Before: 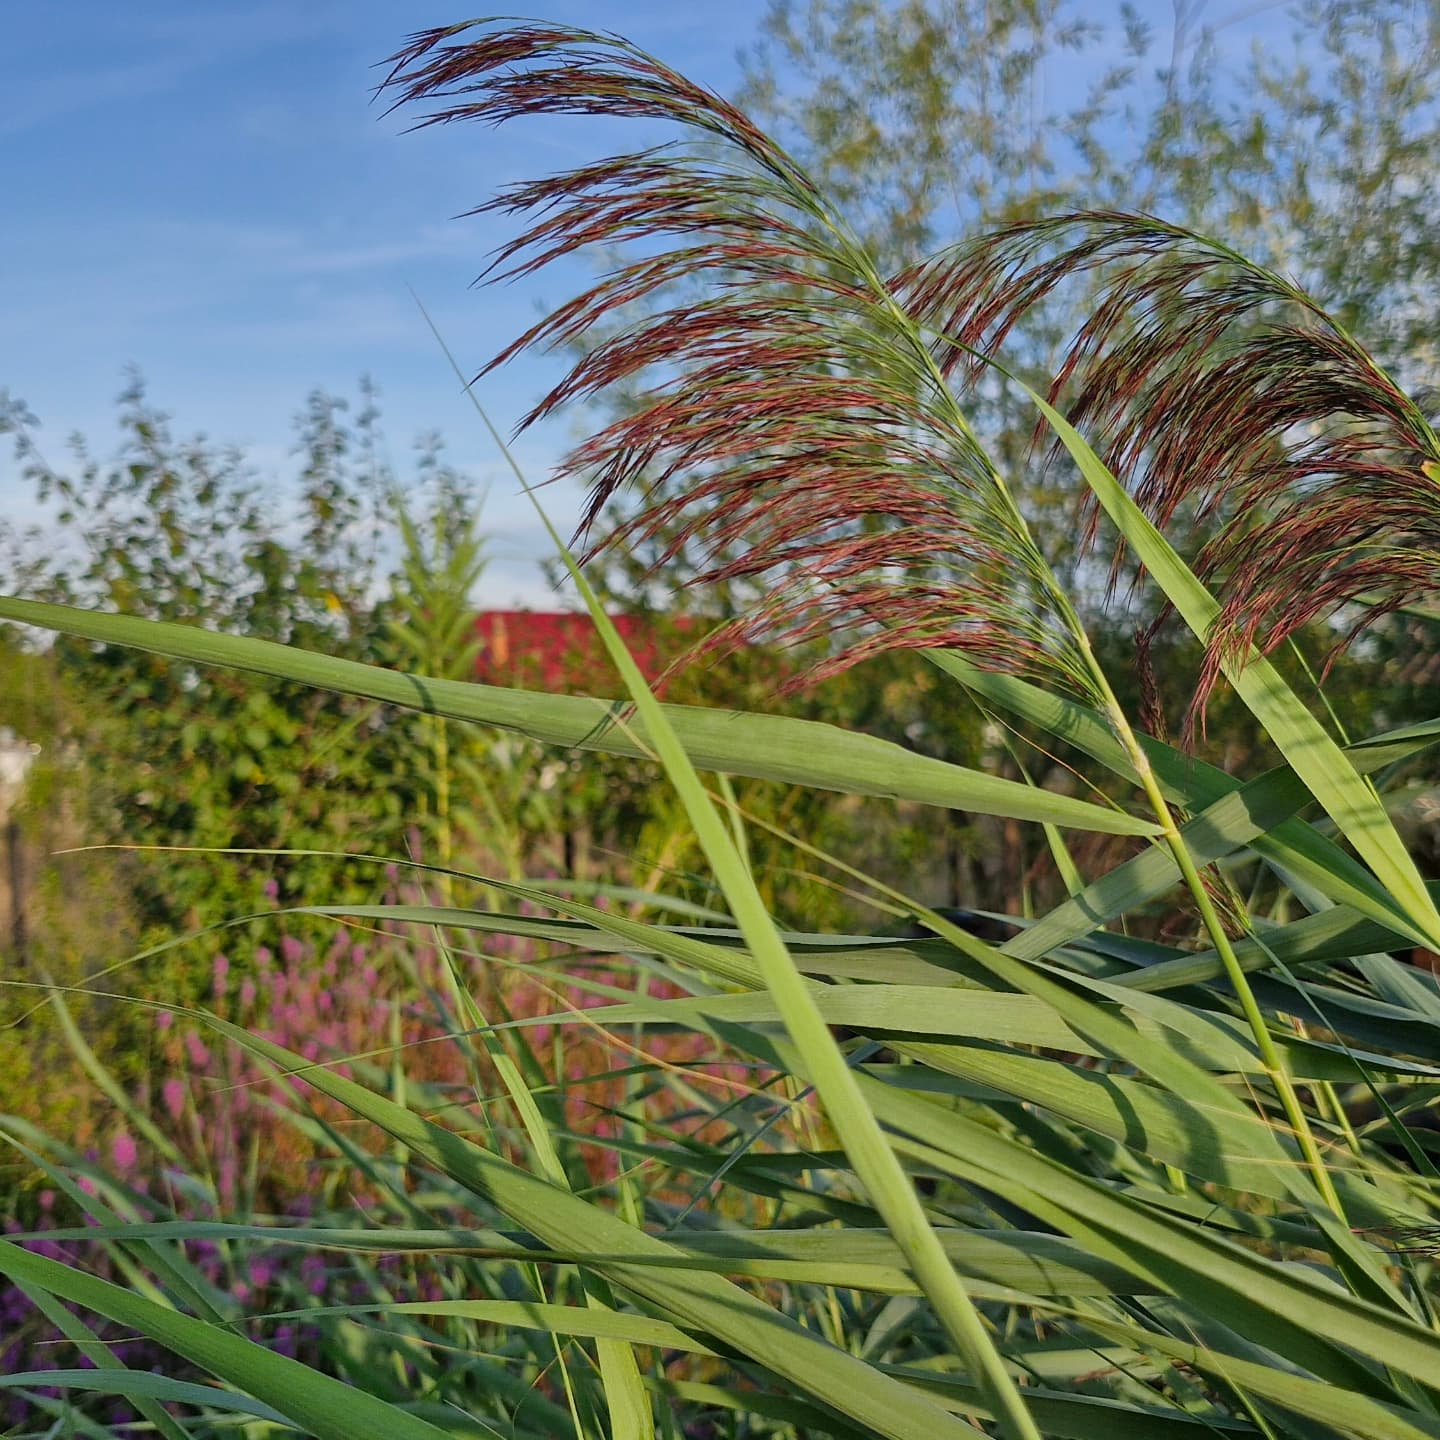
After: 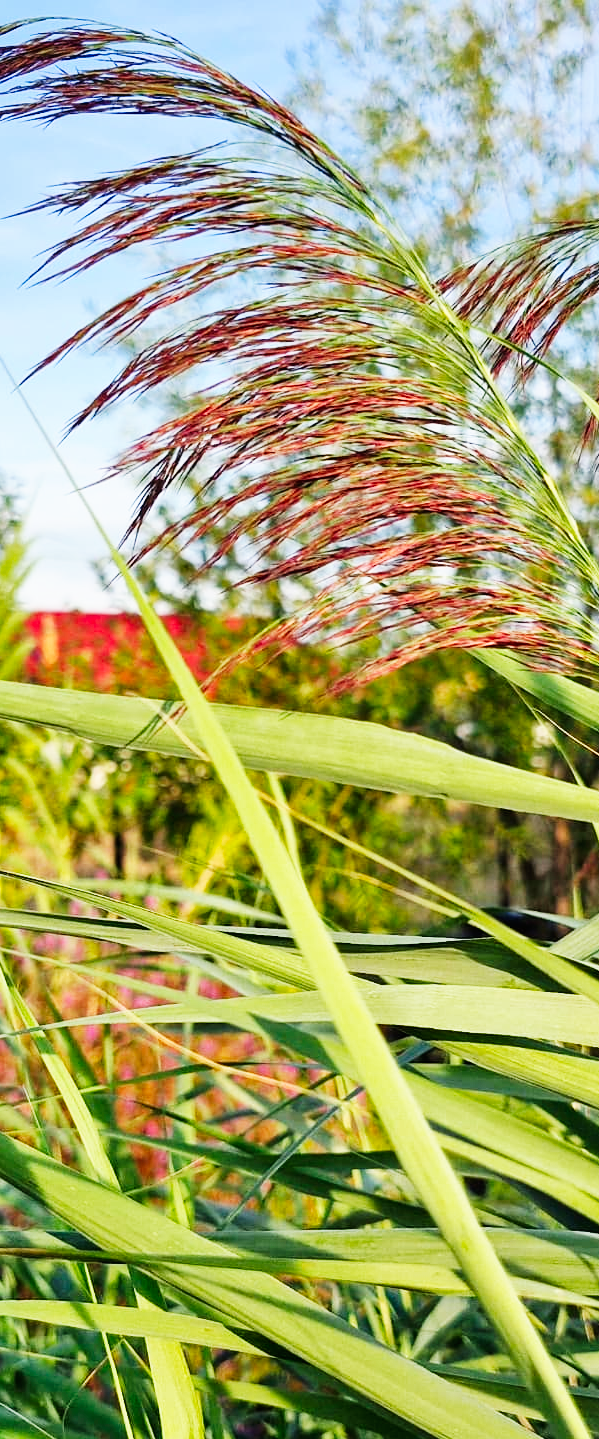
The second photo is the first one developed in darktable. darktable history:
tone equalizer: edges refinement/feathering 500, mask exposure compensation -1.57 EV, preserve details no
base curve: curves: ch0 [(0, 0) (0.007, 0.004) (0.027, 0.03) (0.046, 0.07) (0.207, 0.54) (0.442, 0.872) (0.673, 0.972) (1, 1)], preserve colors none
crop: left 31.291%, right 27.08%
